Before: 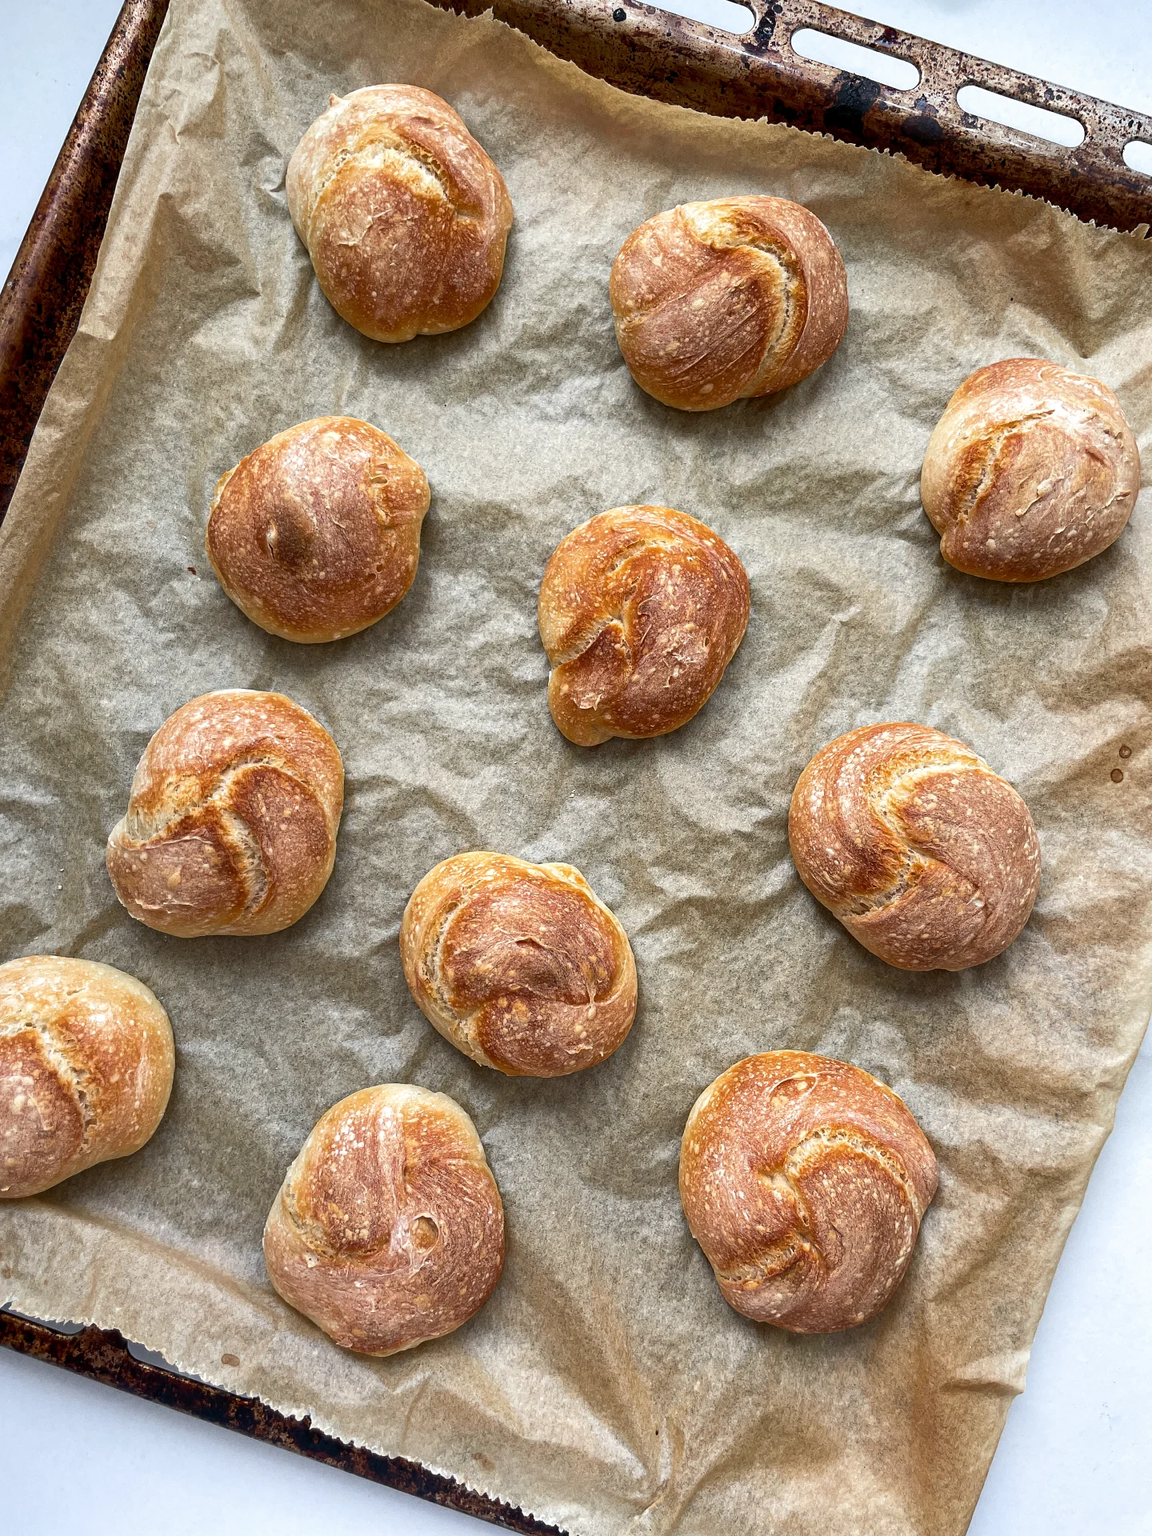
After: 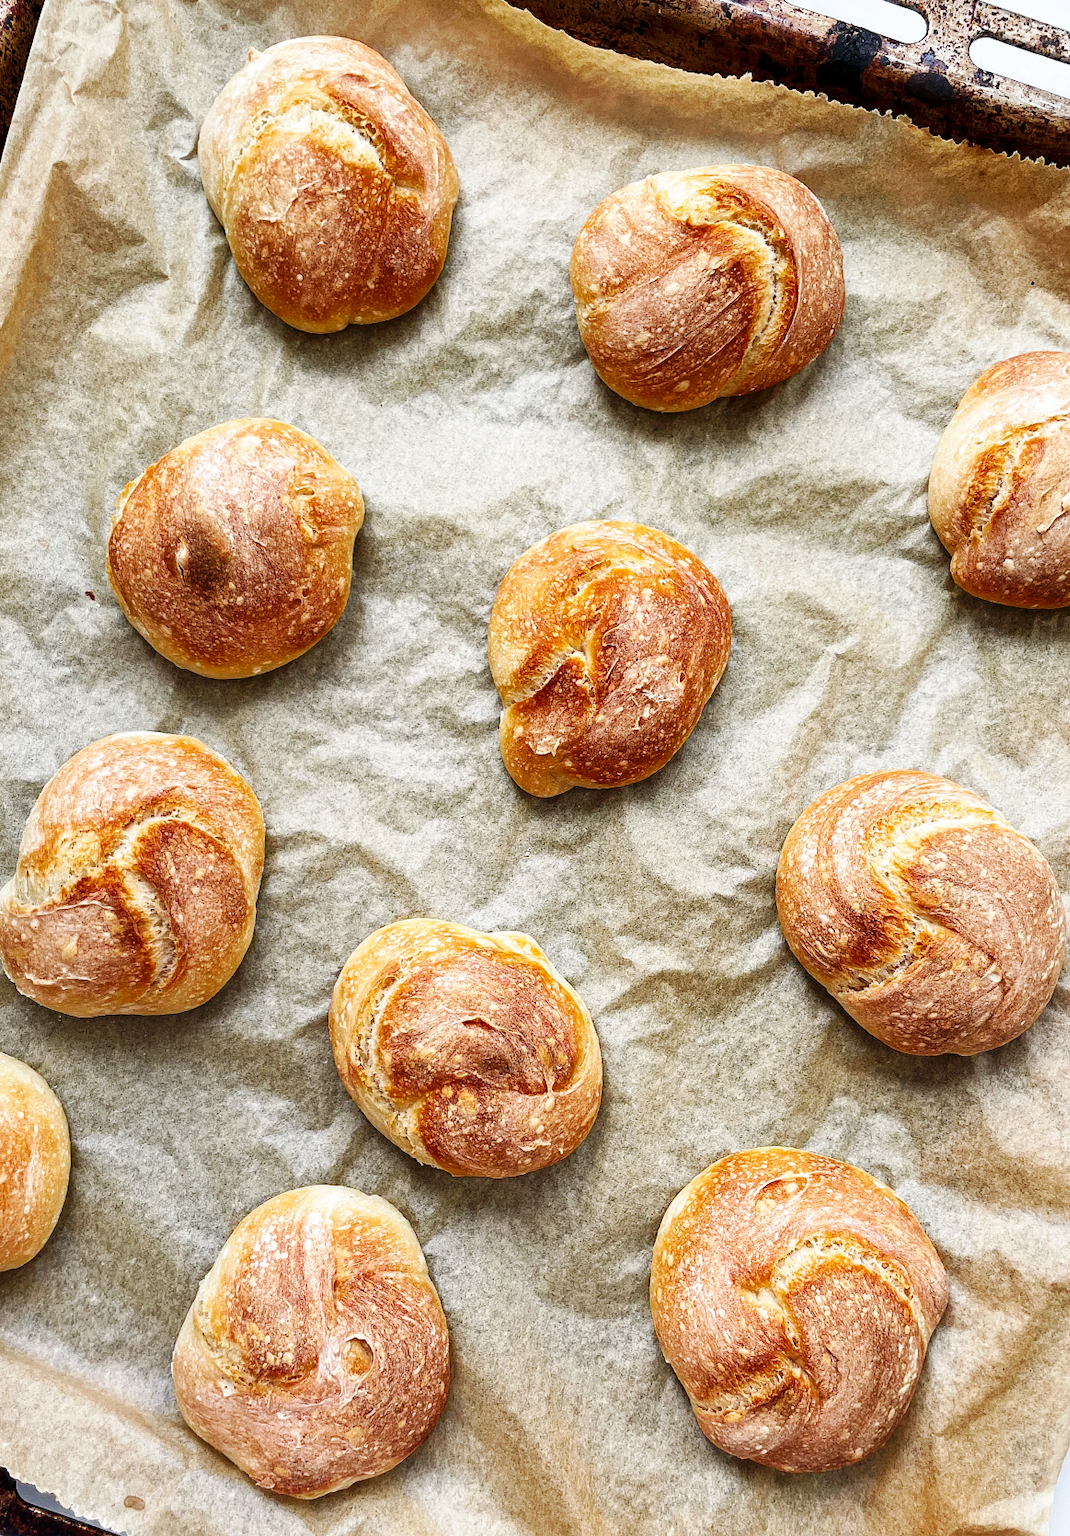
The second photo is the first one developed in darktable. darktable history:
crop: left 9.929%, top 3.475%, right 9.188%, bottom 9.529%
base curve: curves: ch0 [(0, 0) (0.032, 0.025) (0.121, 0.166) (0.206, 0.329) (0.605, 0.79) (1, 1)], preserve colors none
